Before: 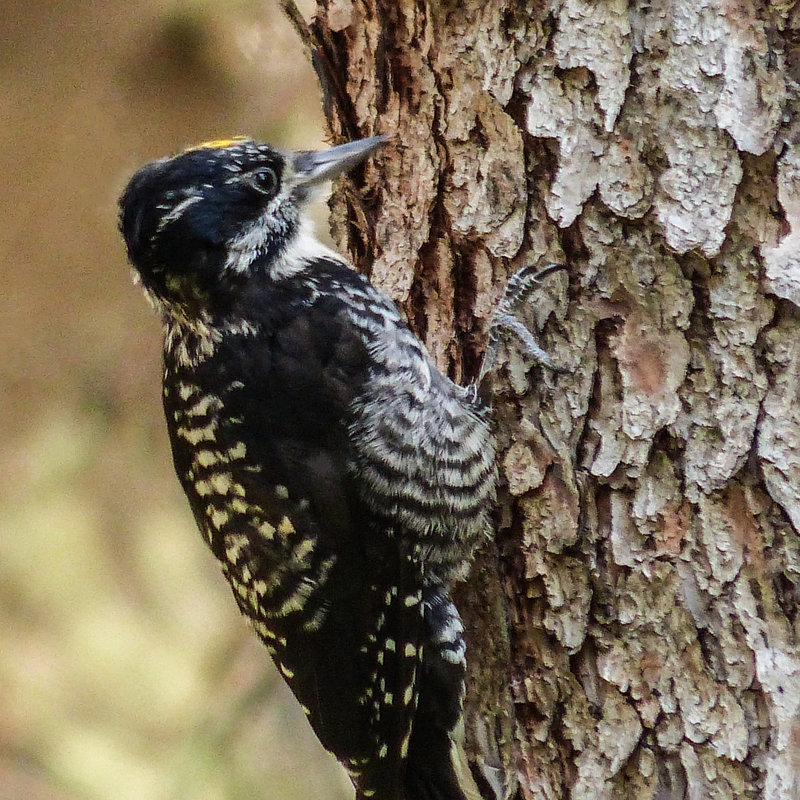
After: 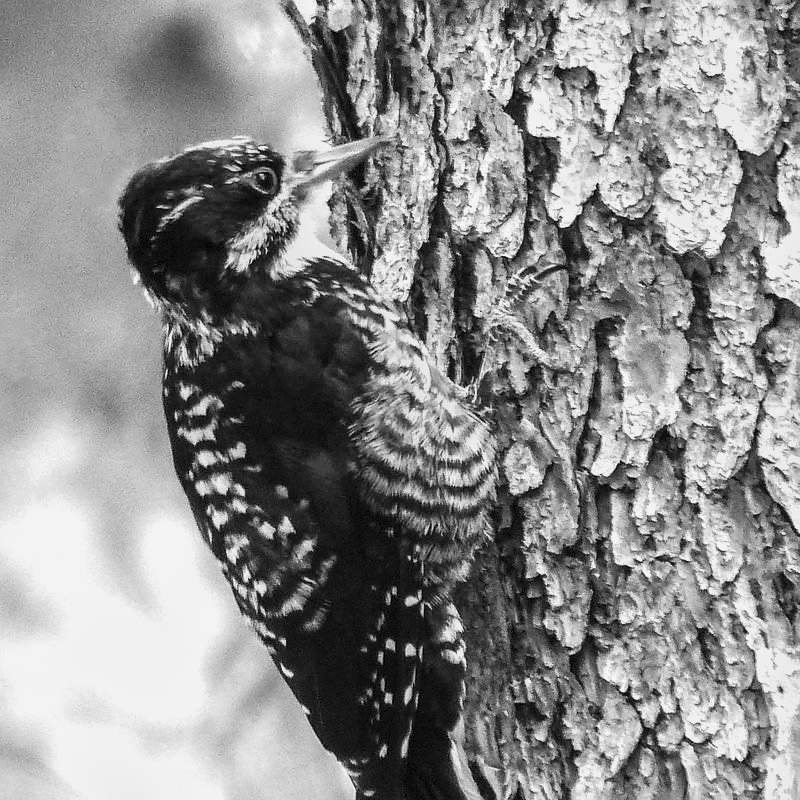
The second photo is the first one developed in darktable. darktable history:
exposure: black level correction 0, exposure 0.9 EV, compensate highlight preservation false
monochrome: a 26.22, b 42.67, size 0.8
velvia: on, module defaults
